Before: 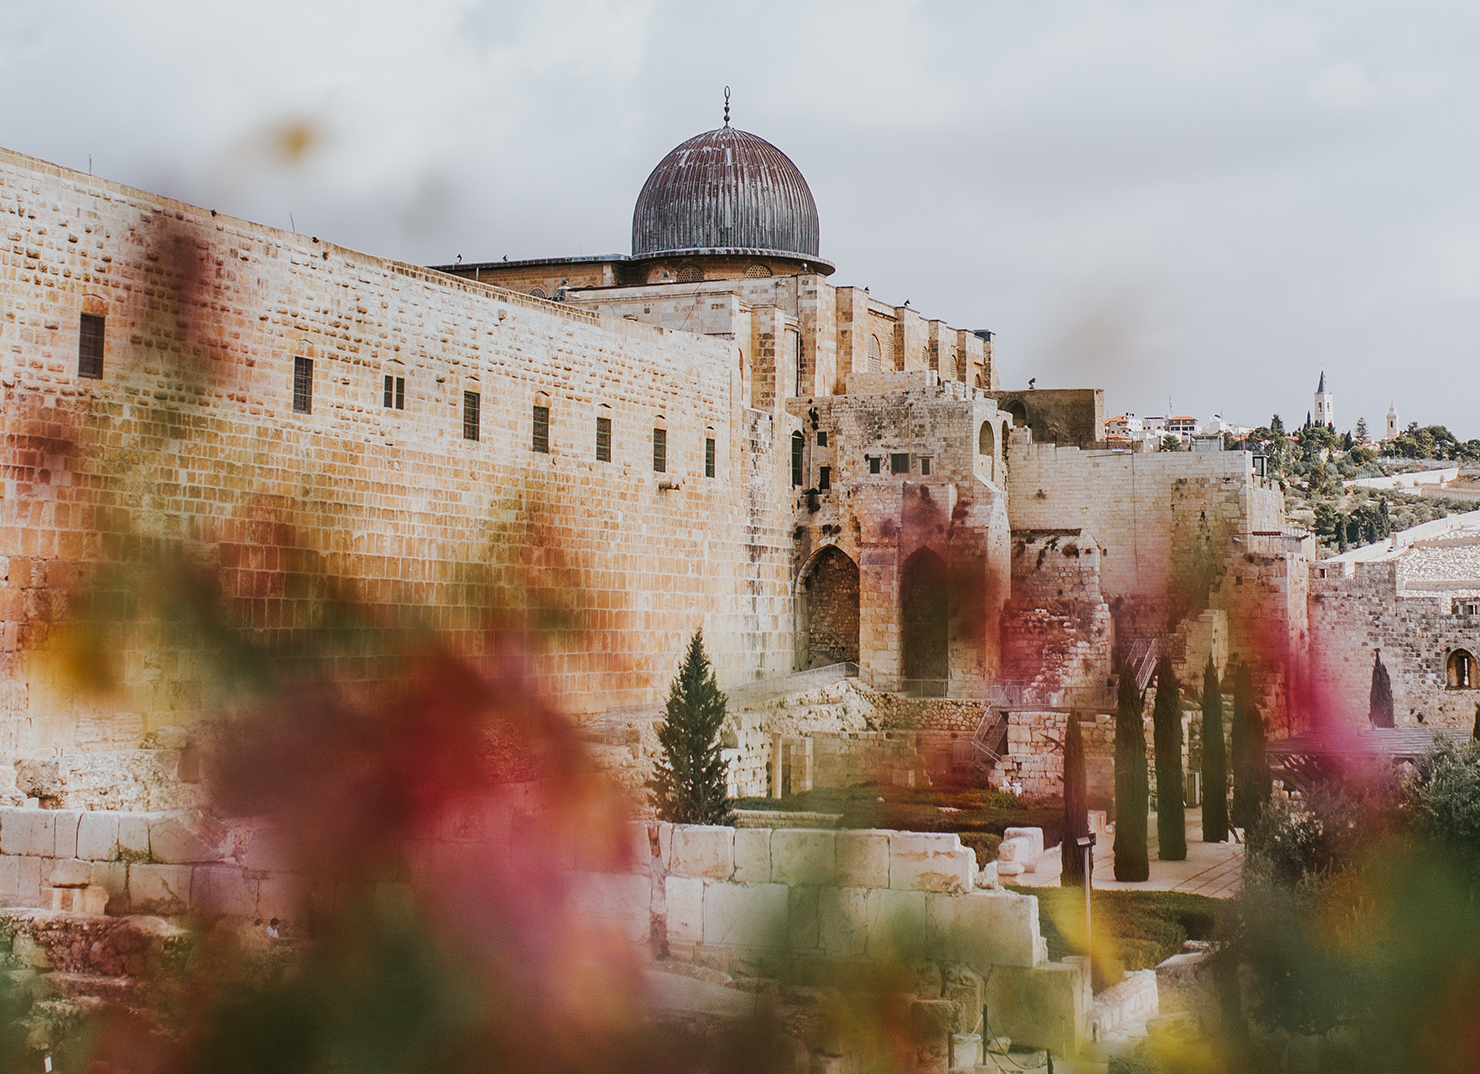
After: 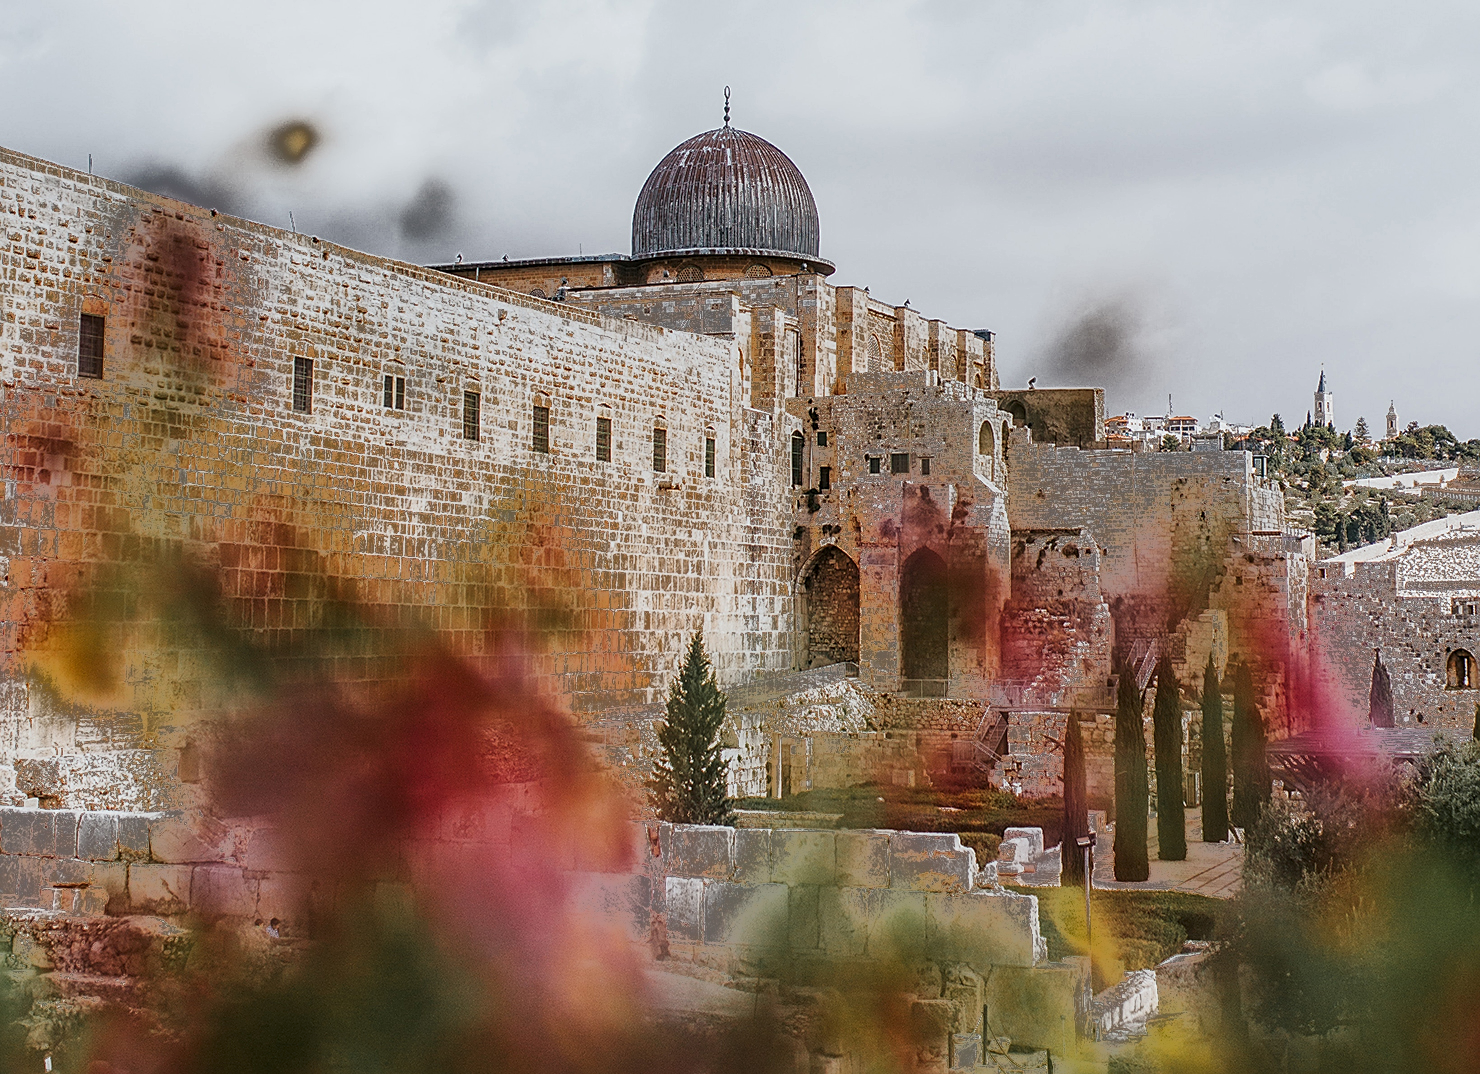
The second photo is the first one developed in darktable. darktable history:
local contrast: on, module defaults
sharpen: on, module defaults
fill light: exposure -0.73 EV, center 0.69, width 2.2
